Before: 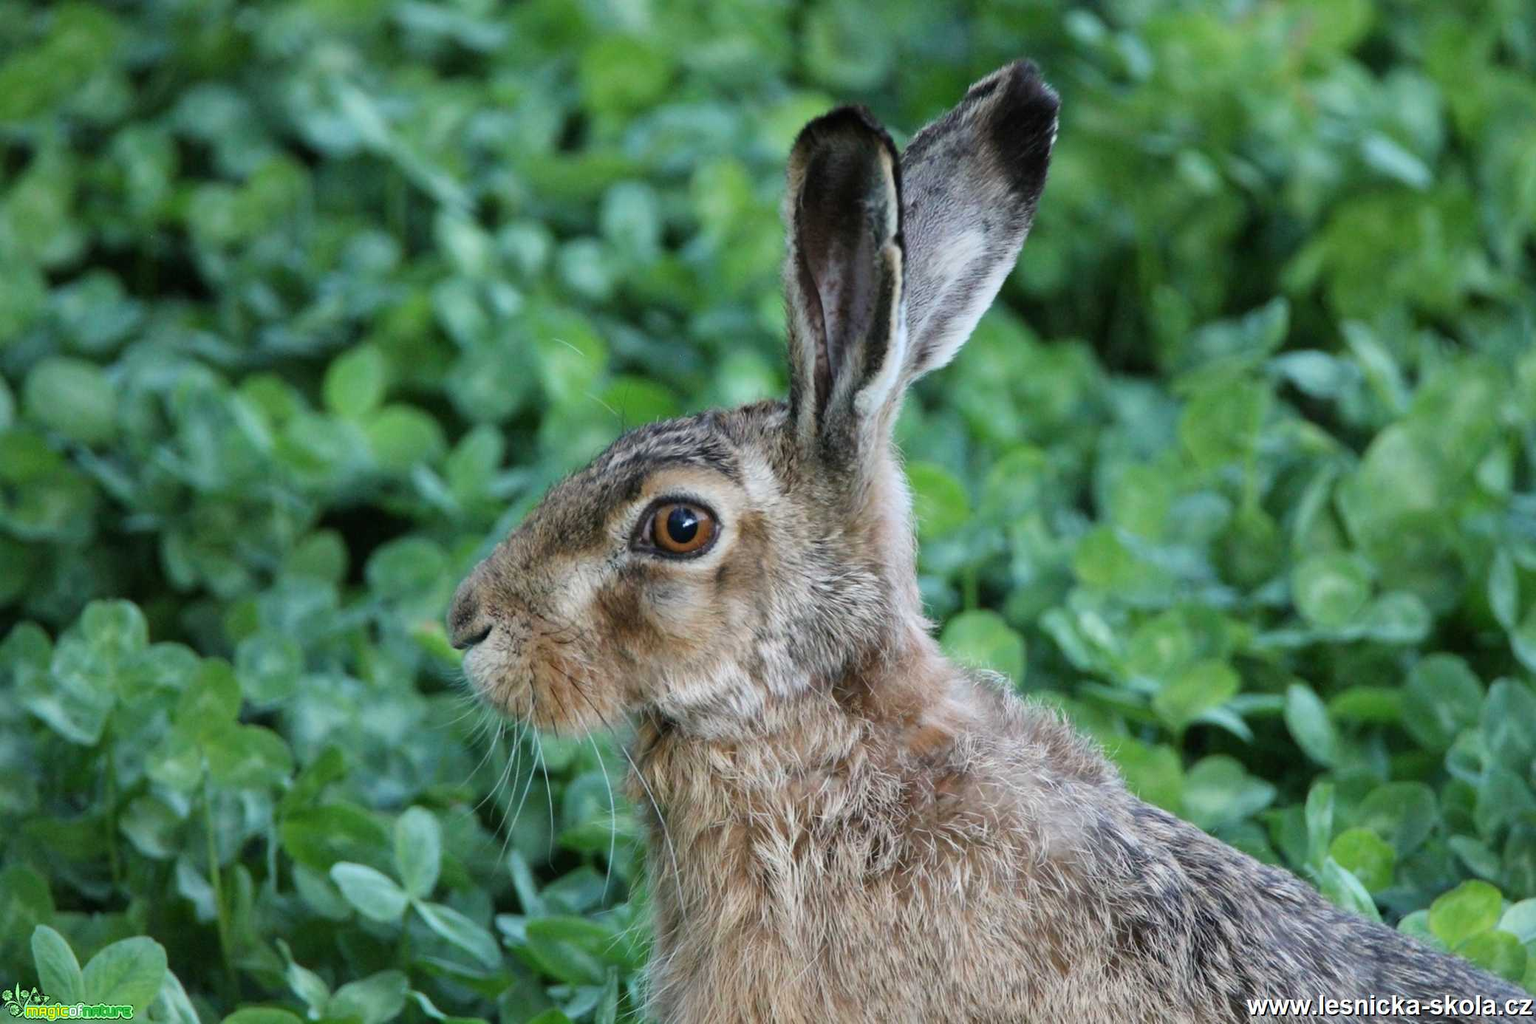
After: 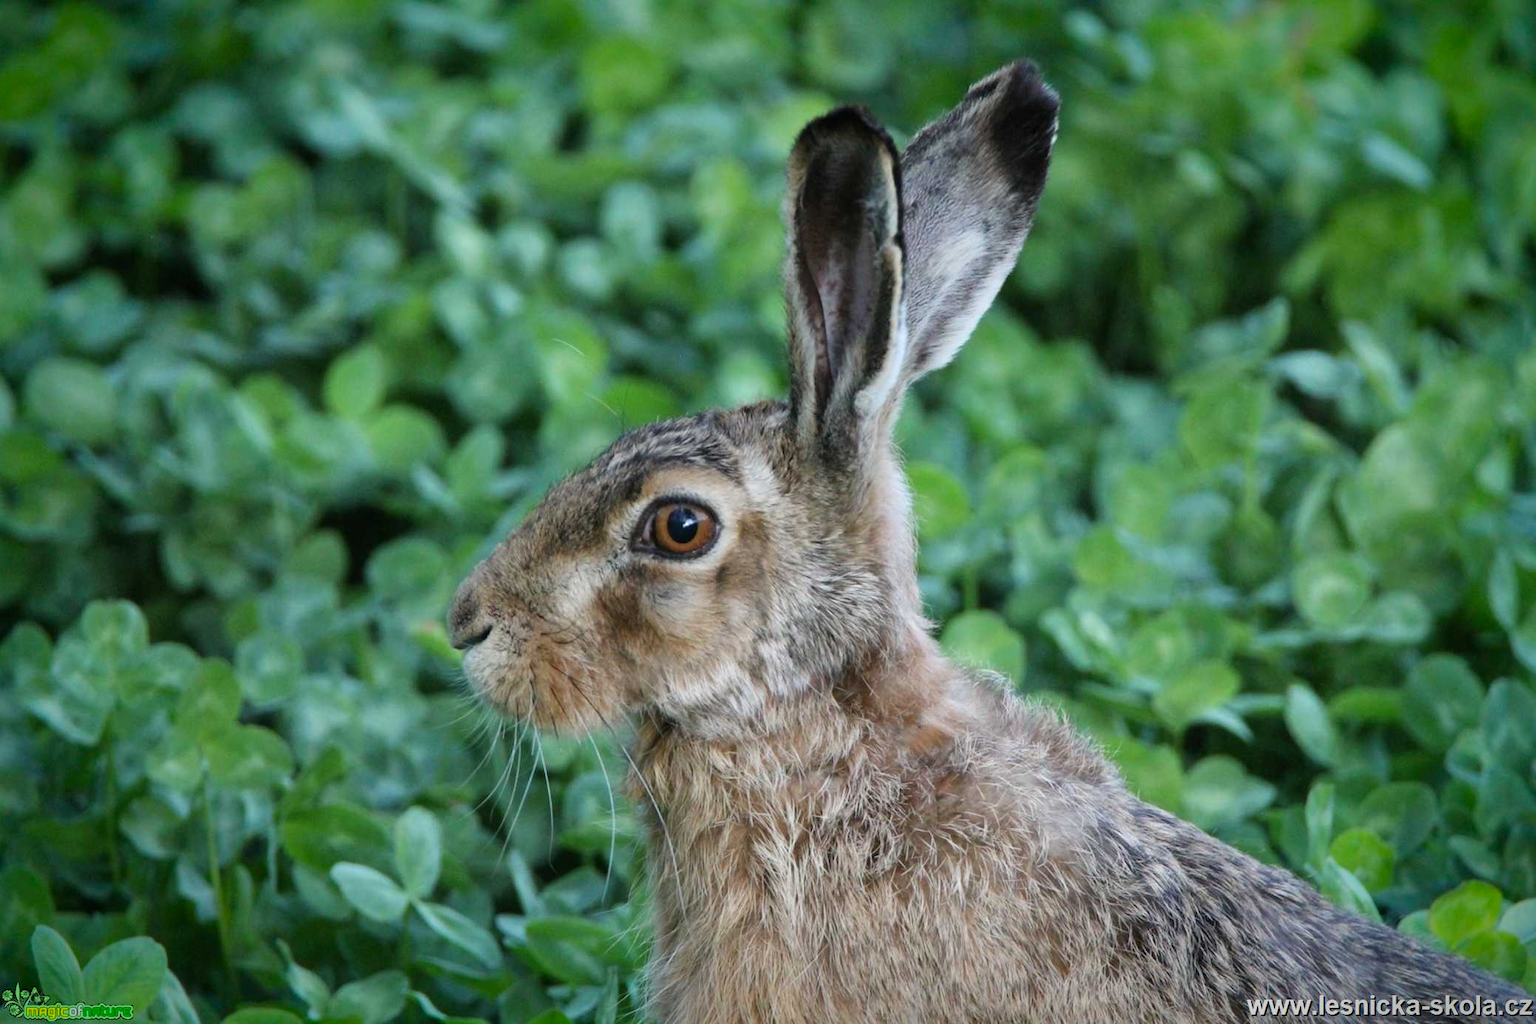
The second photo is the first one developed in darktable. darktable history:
vignetting: saturation 0.368, automatic ratio true
